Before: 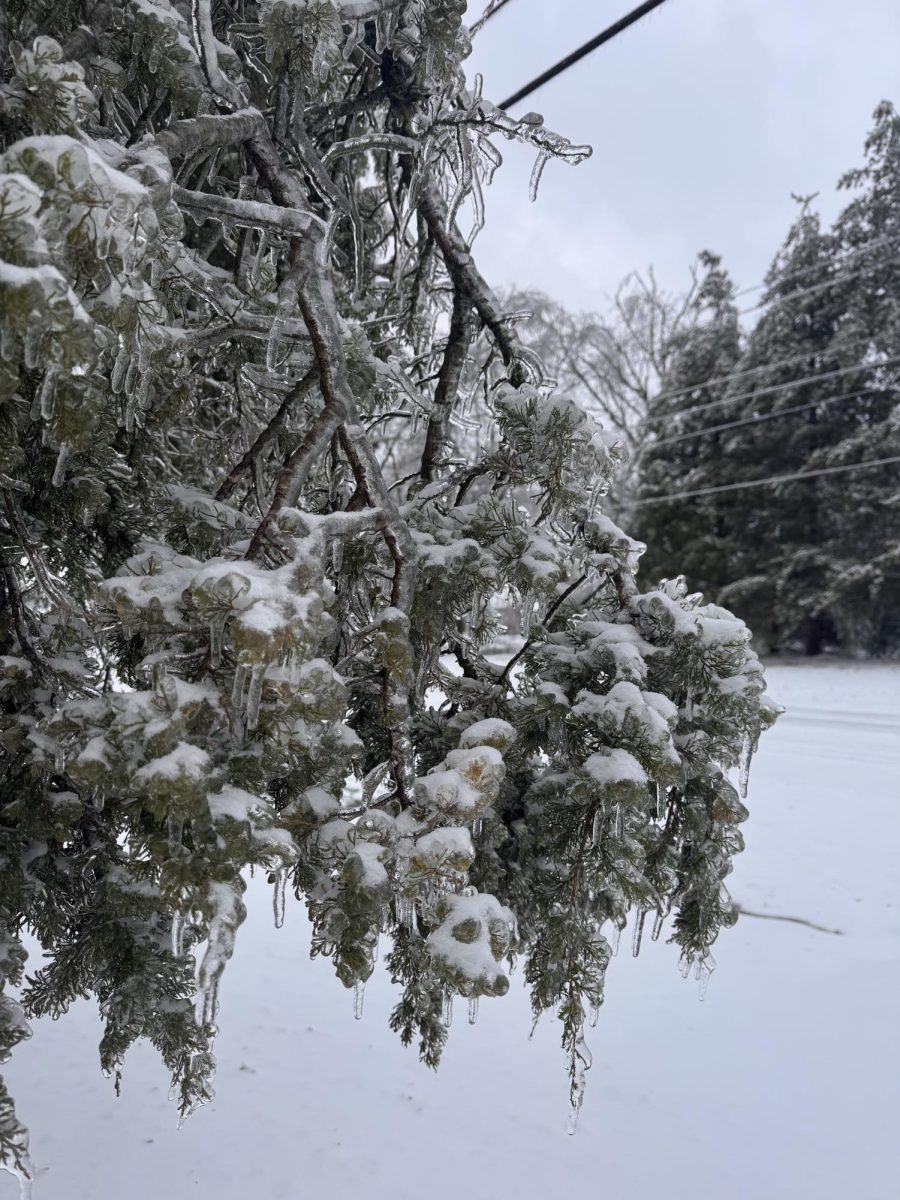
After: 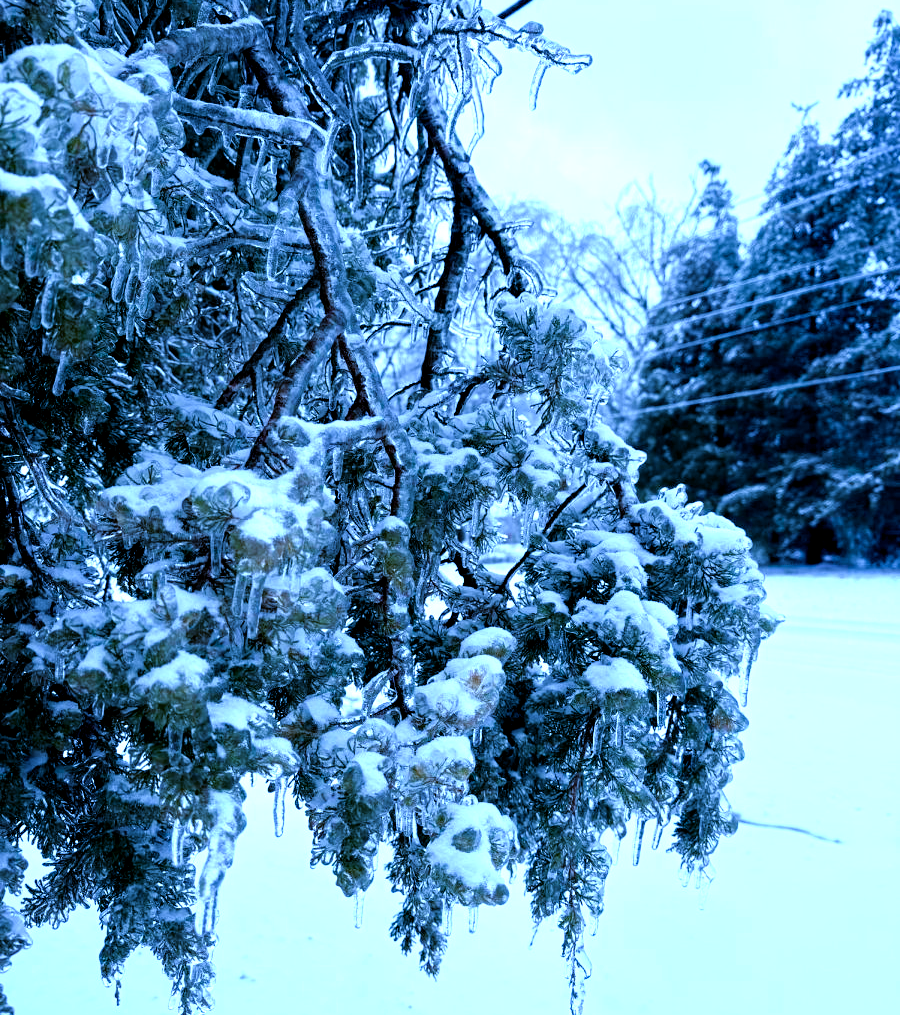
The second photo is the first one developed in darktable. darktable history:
exposure: black level correction 0.009, compensate highlight preservation false
crop: top 7.621%, bottom 7.716%
tone equalizer: -8 EV -1.11 EV, -7 EV -1.01 EV, -6 EV -0.853 EV, -5 EV -0.569 EV, -3 EV 0.607 EV, -2 EV 0.886 EV, -1 EV 1.01 EV, +0 EV 1.05 EV
color balance rgb: perceptual saturation grading › global saturation 0.595%, perceptual saturation grading › highlights -17.82%, perceptual saturation grading › mid-tones 33.023%, perceptual saturation grading › shadows 50.353%
color calibration: illuminant as shot in camera, x 0.443, y 0.413, temperature 2934.7 K
